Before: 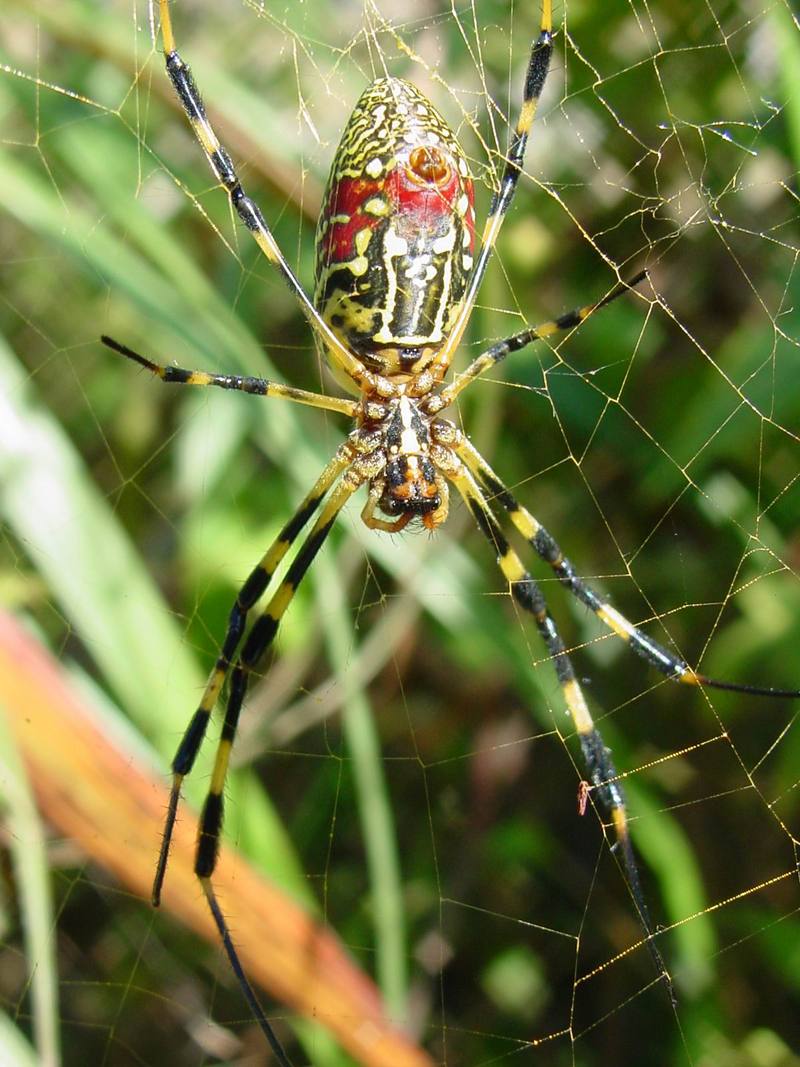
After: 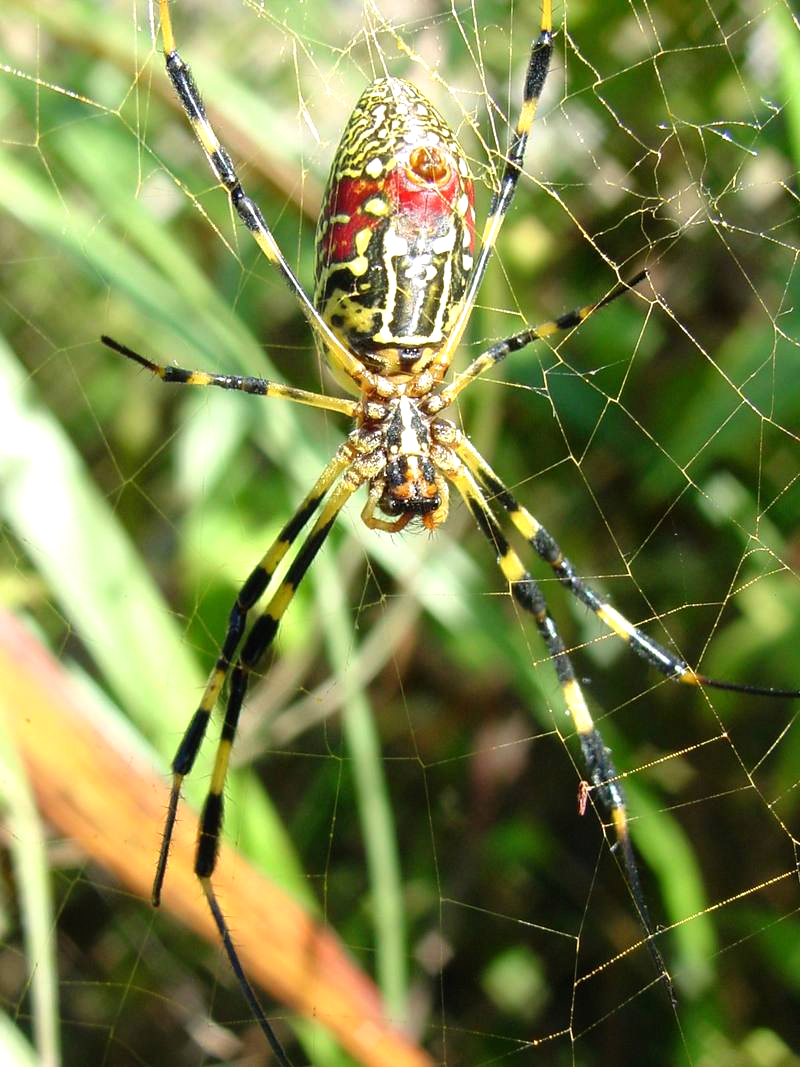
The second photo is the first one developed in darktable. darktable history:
exposure: compensate highlight preservation false
tone equalizer: -8 EV -0.411 EV, -7 EV -0.375 EV, -6 EV -0.335 EV, -5 EV -0.252 EV, -3 EV 0.188 EV, -2 EV 0.311 EV, -1 EV 0.4 EV, +0 EV 0.401 EV
